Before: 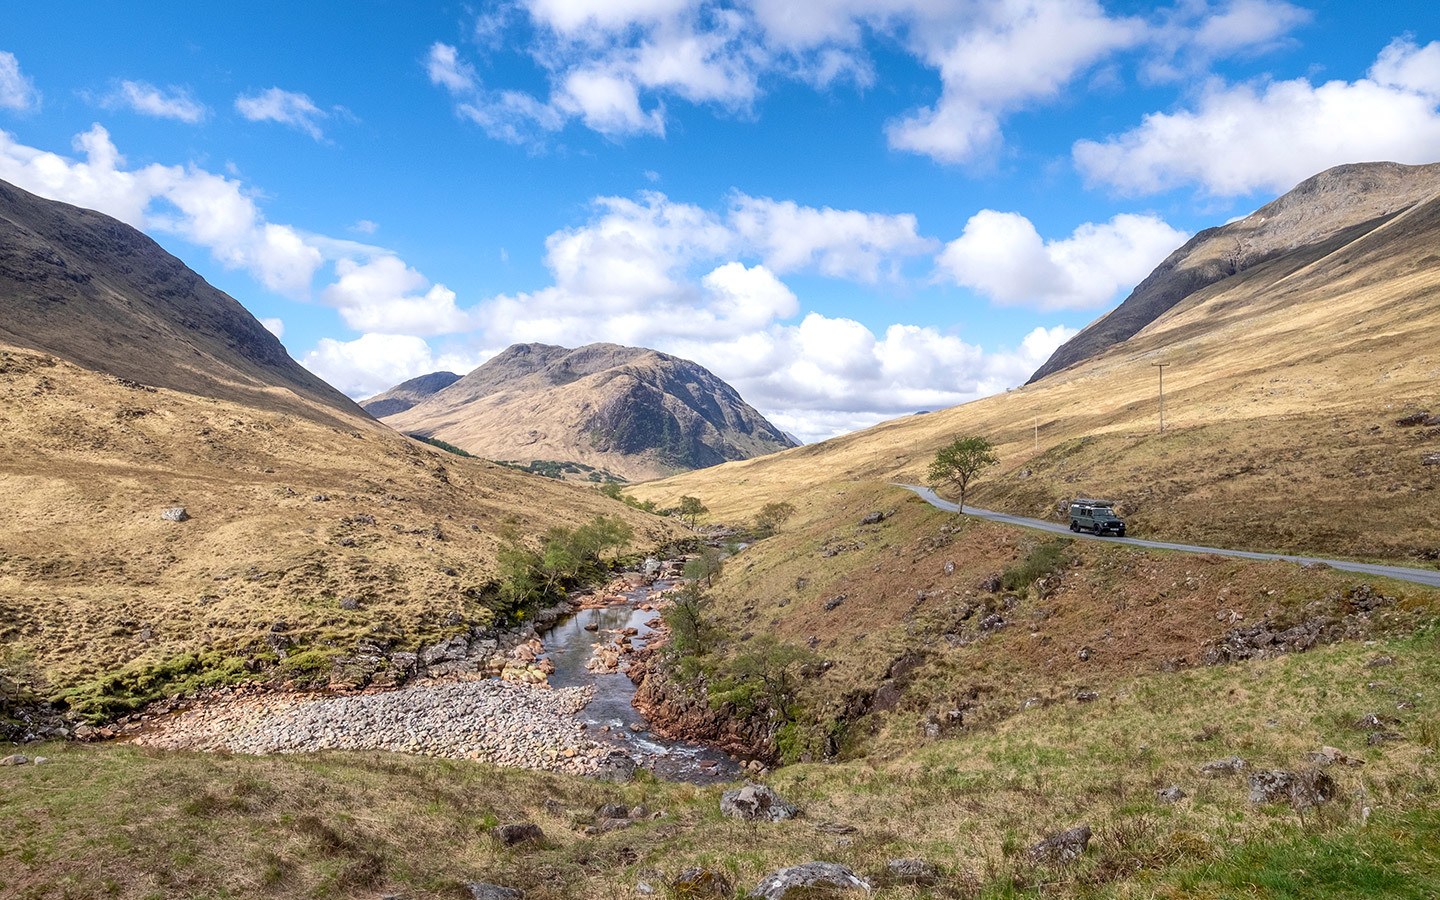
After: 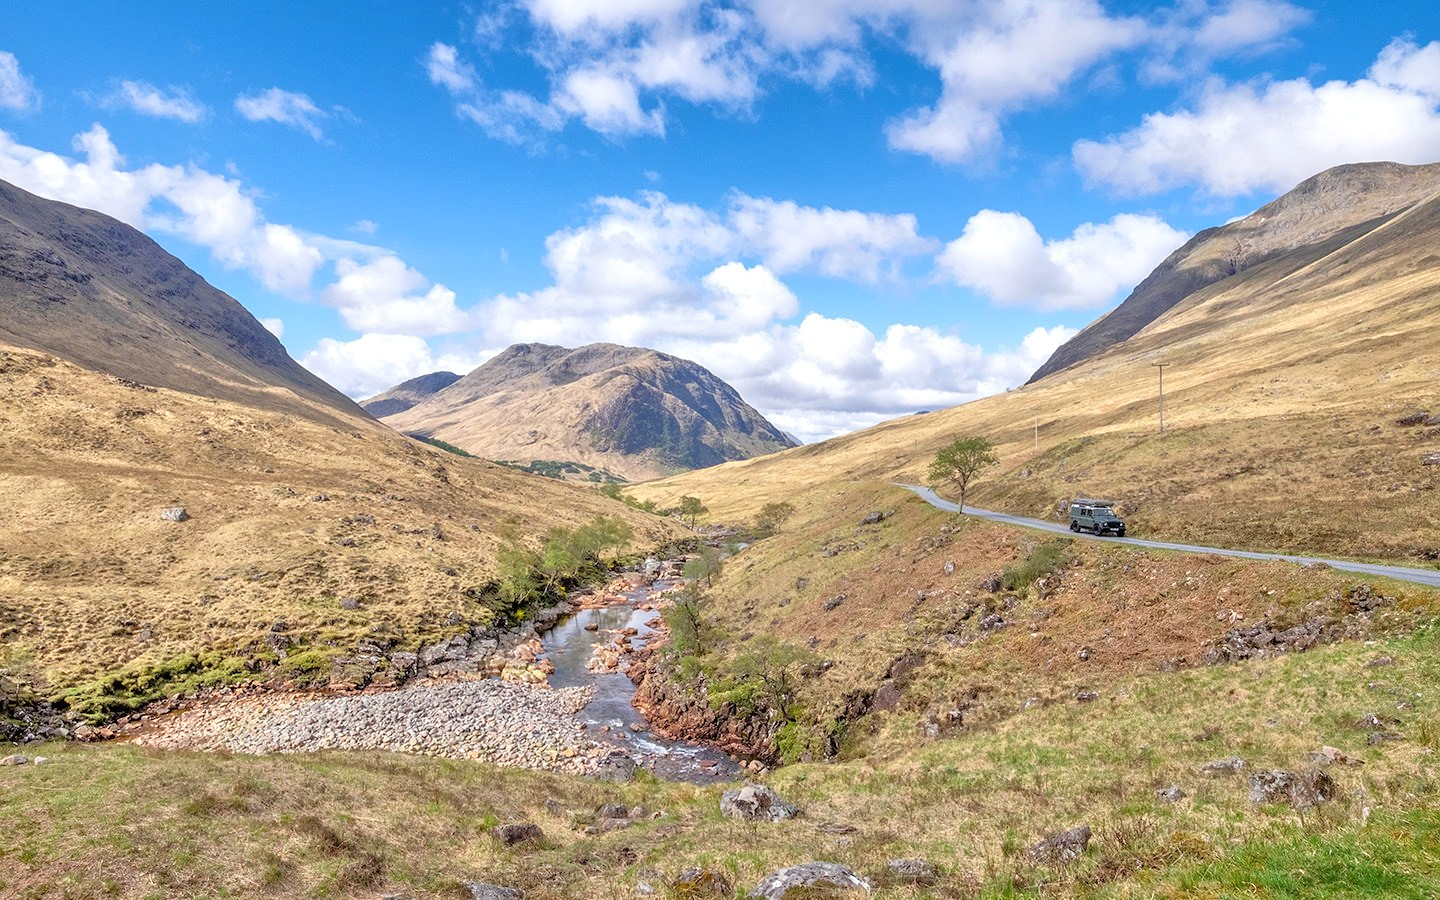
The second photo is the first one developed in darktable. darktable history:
tone equalizer: -7 EV 0.15 EV, -6 EV 0.6 EV, -5 EV 1.15 EV, -4 EV 1.33 EV, -3 EV 1.15 EV, -2 EV 0.6 EV, -1 EV 0.15 EV, mask exposure compensation -0.5 EV
white balance: emerald 1
